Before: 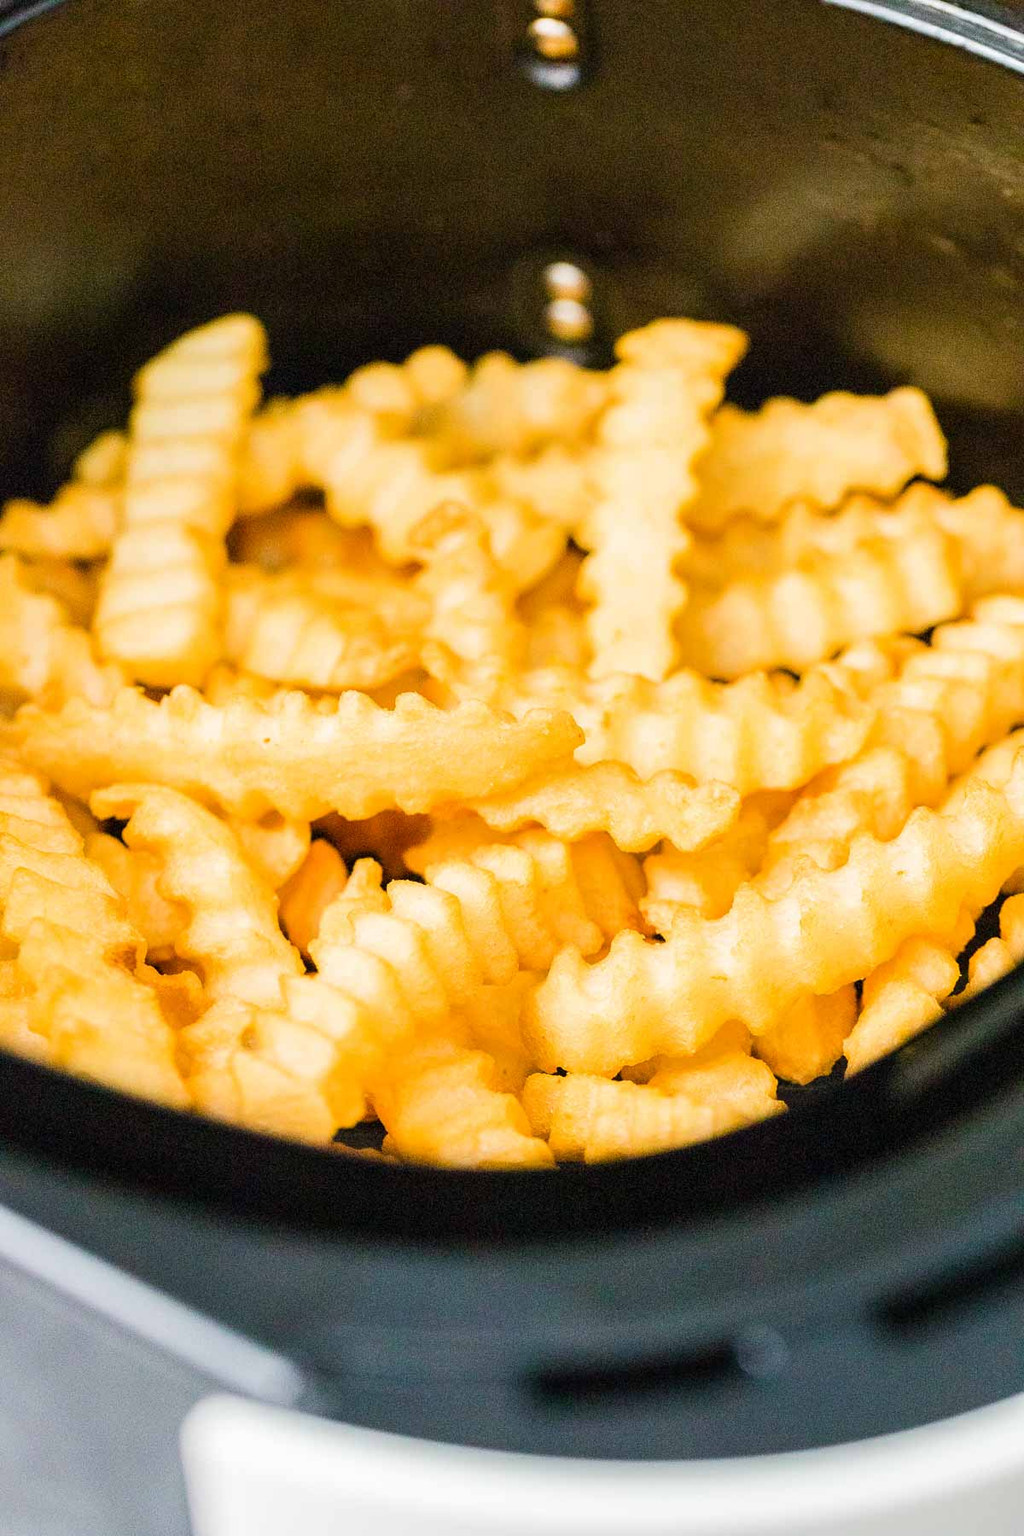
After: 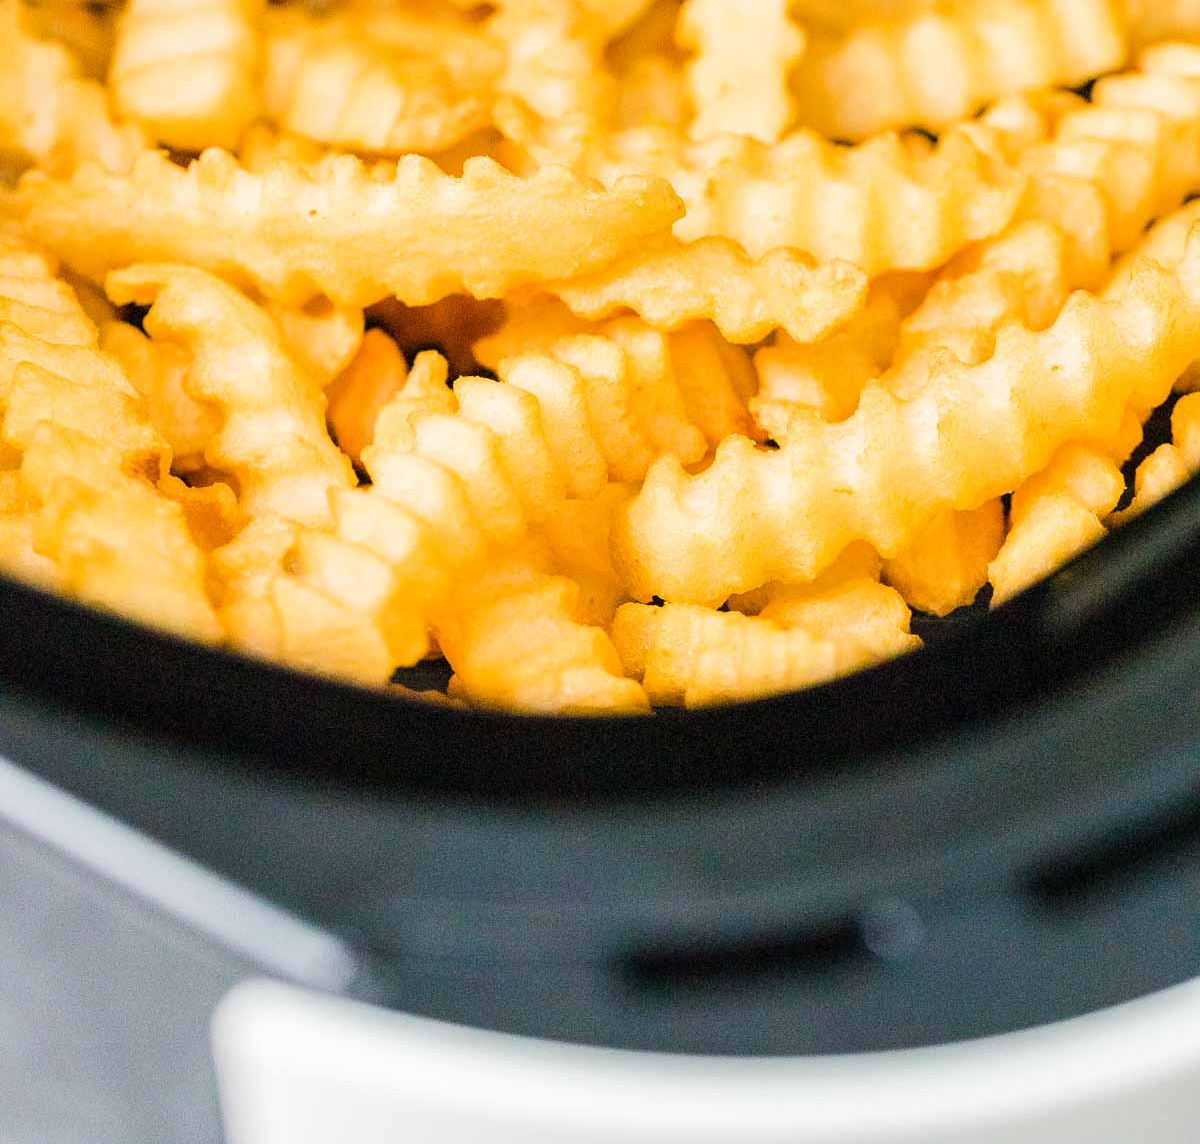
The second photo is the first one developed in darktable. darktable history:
tone equalizer: on, module defaults
crop and rotate: top 36.435%
